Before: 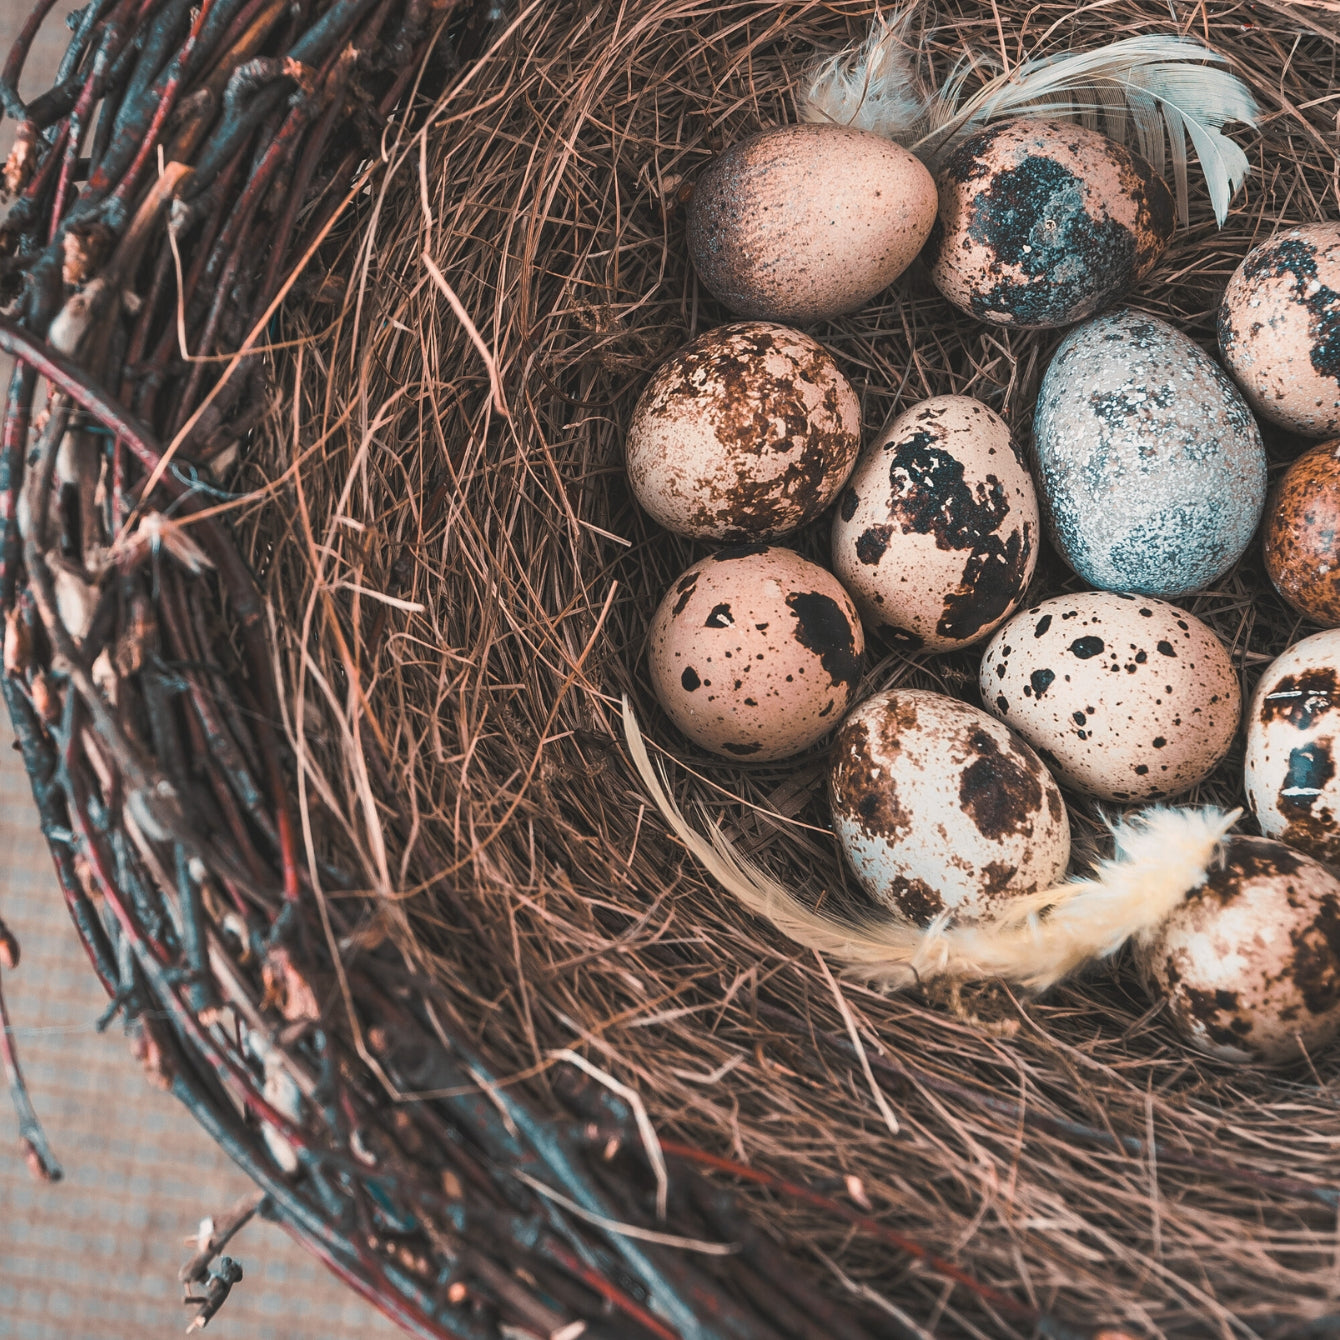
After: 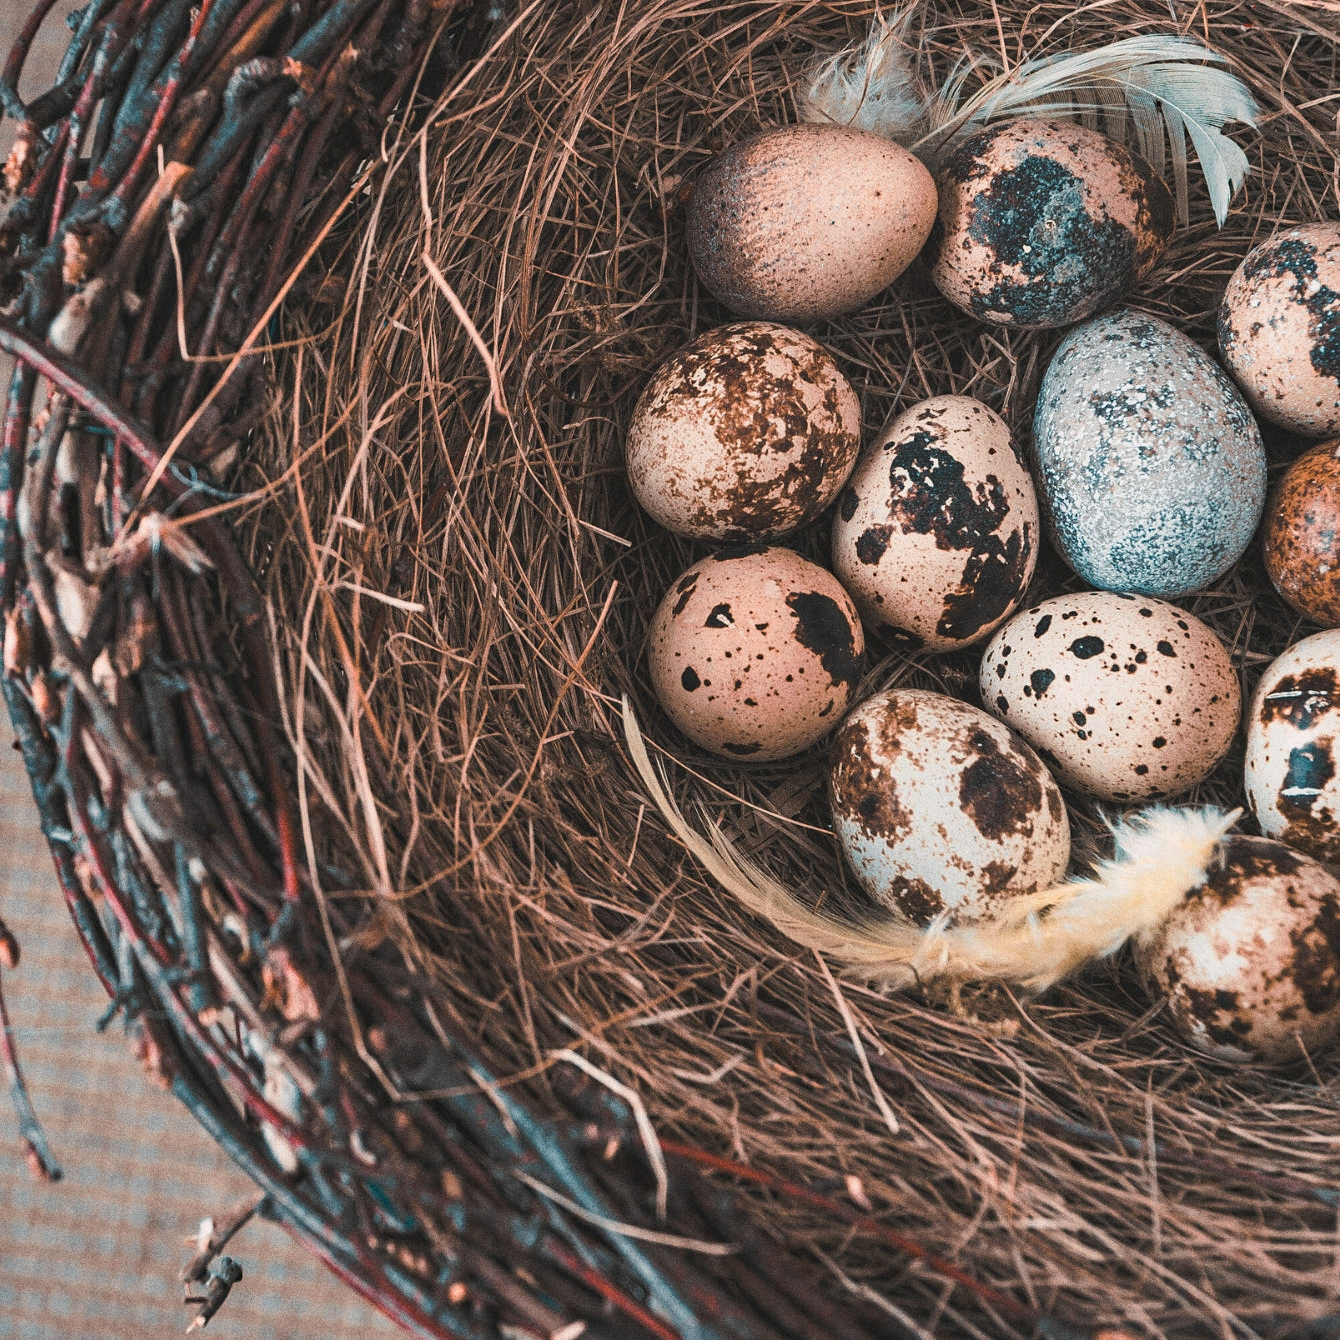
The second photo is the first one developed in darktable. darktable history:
grain: coarseness 0.09 ISO, strength 40%
haze removal: compatibility mode true, adaptive false
